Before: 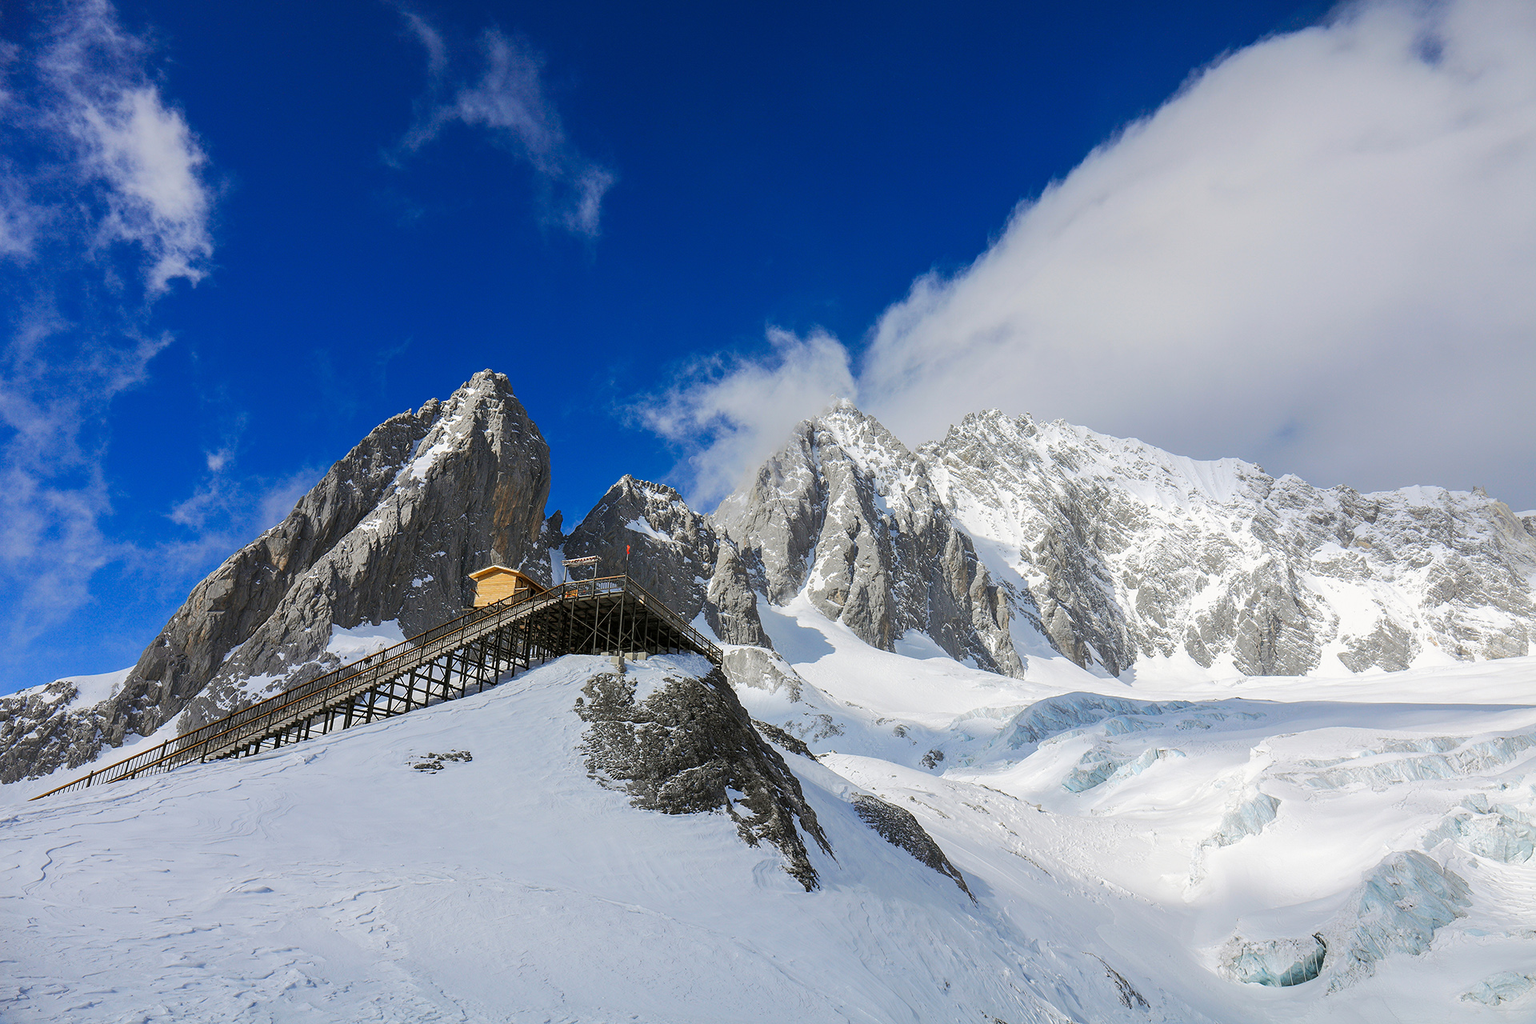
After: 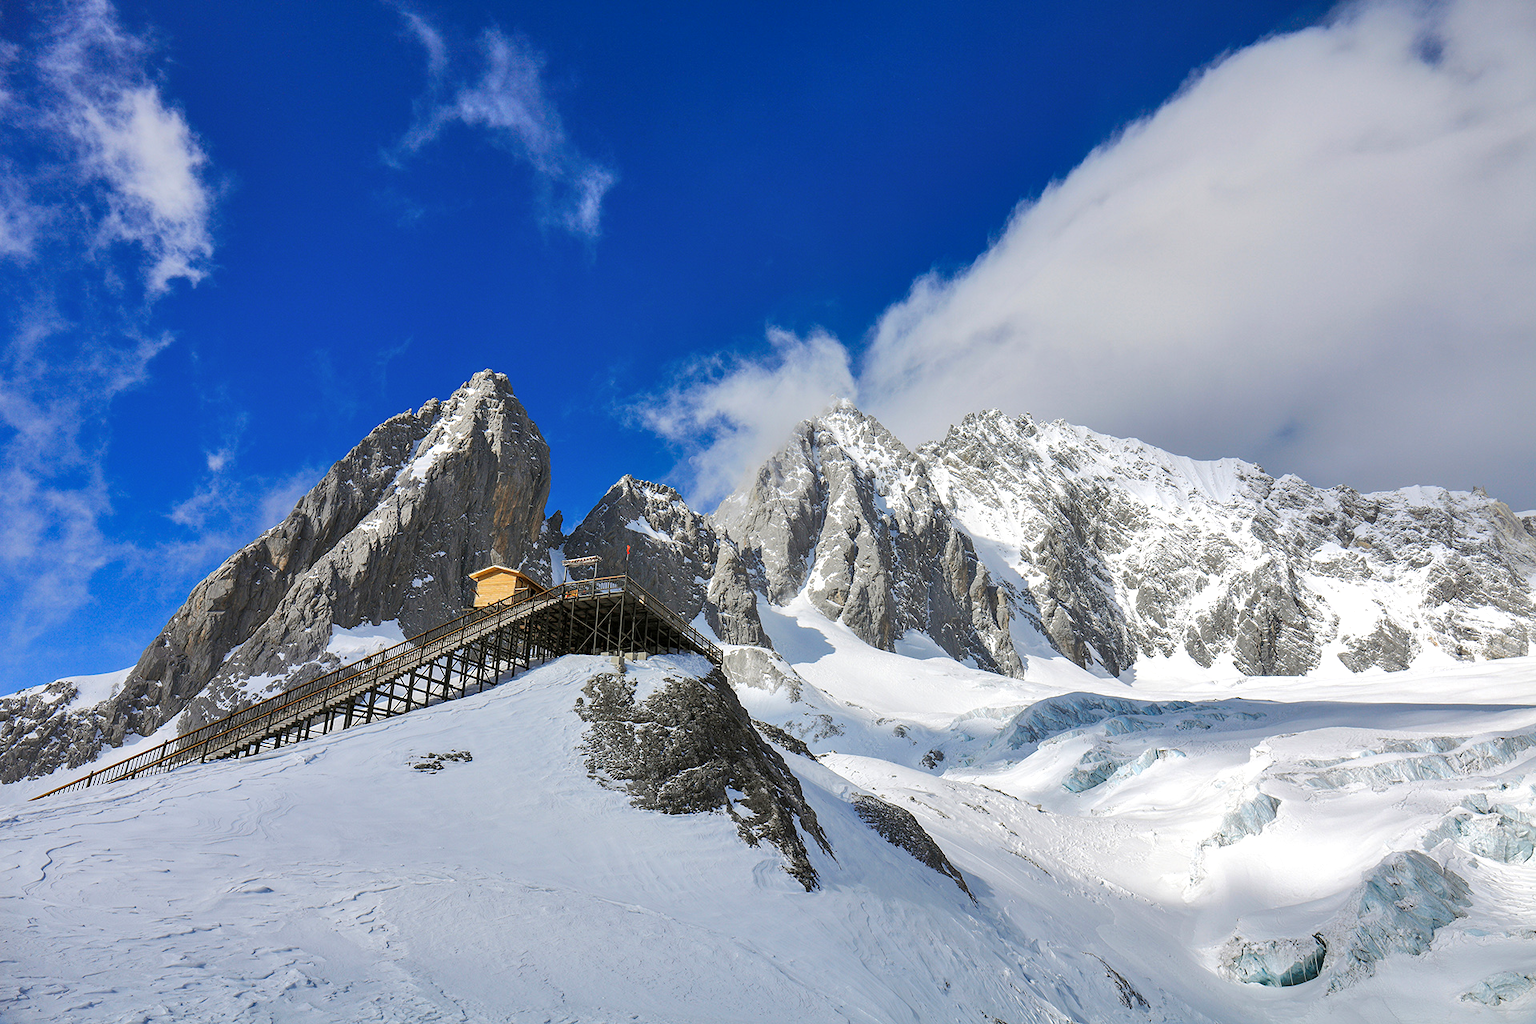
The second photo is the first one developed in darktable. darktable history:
exposure: exposure 0.203 EV, compensate highlight preservation false
shadows and highlights: low approximation 0.01, soften with gaussian
